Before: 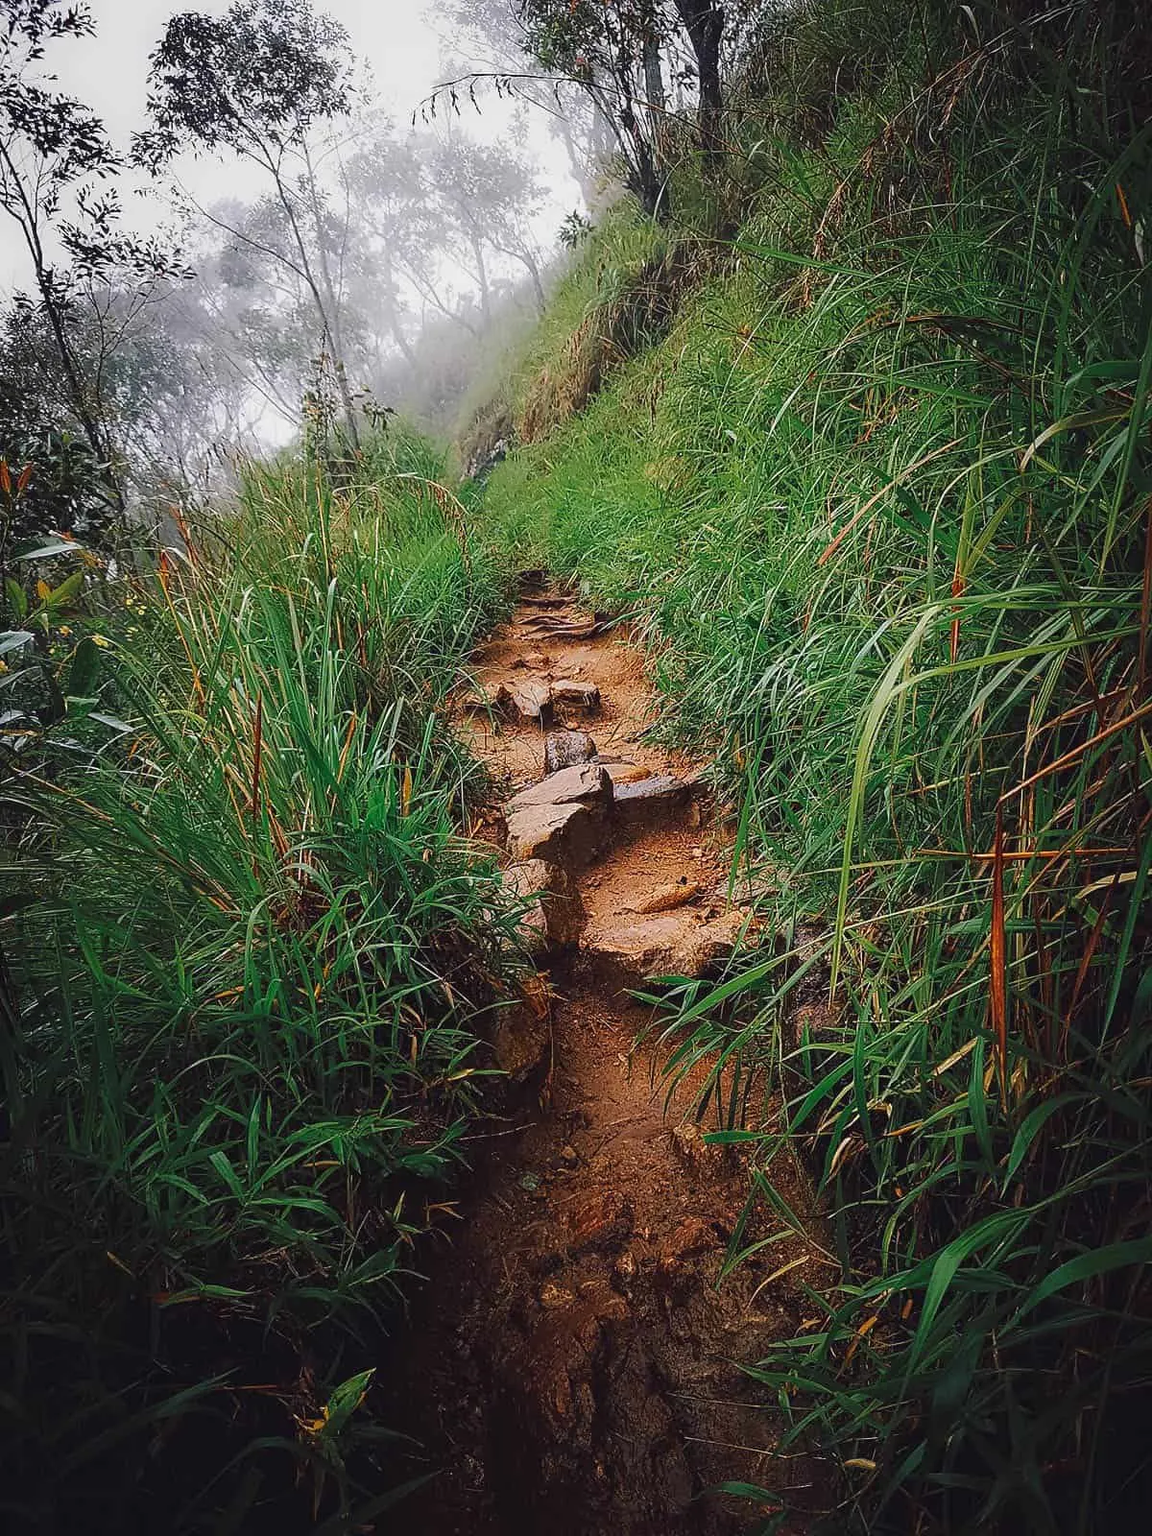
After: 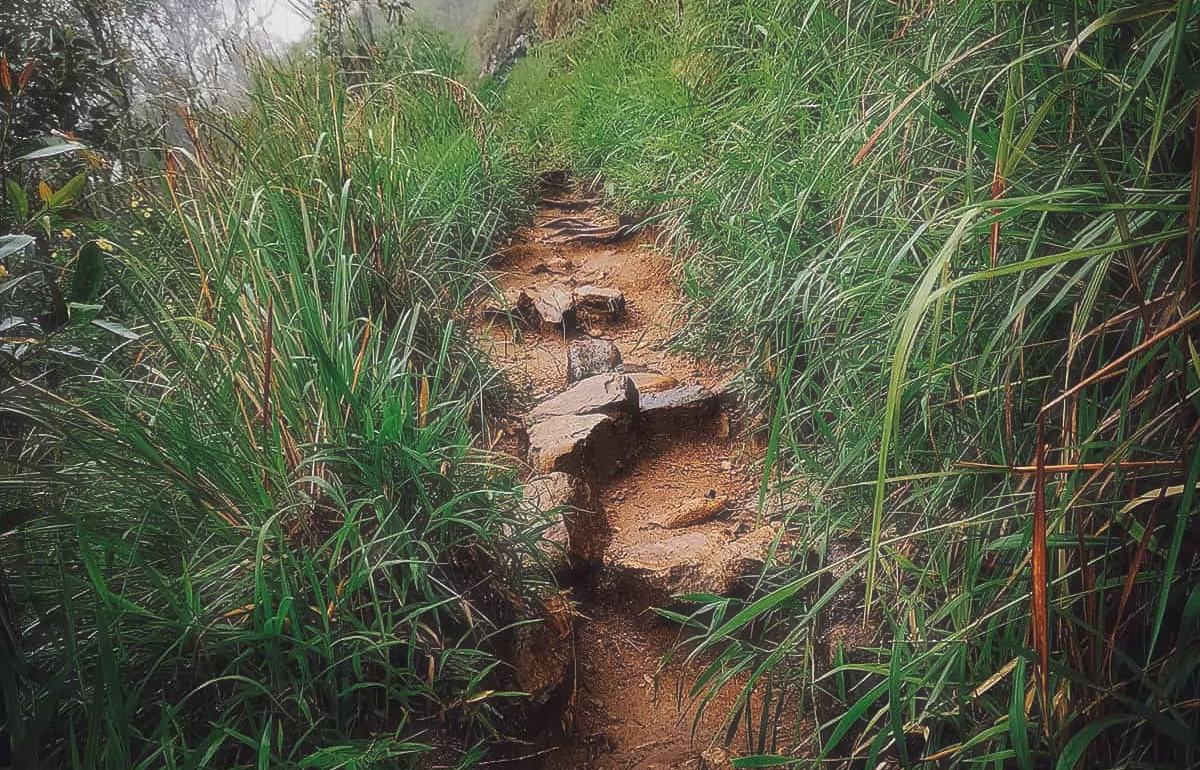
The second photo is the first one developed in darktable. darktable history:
haze removal: strength -0.102, compatibility mode true, adaptive false
color zones: curves: ch1 [(0.077, 0.436) (0.25, 0.5) (0.75, 0.5)]
crop and rotate: top 26.532%, bottom 25.331%
